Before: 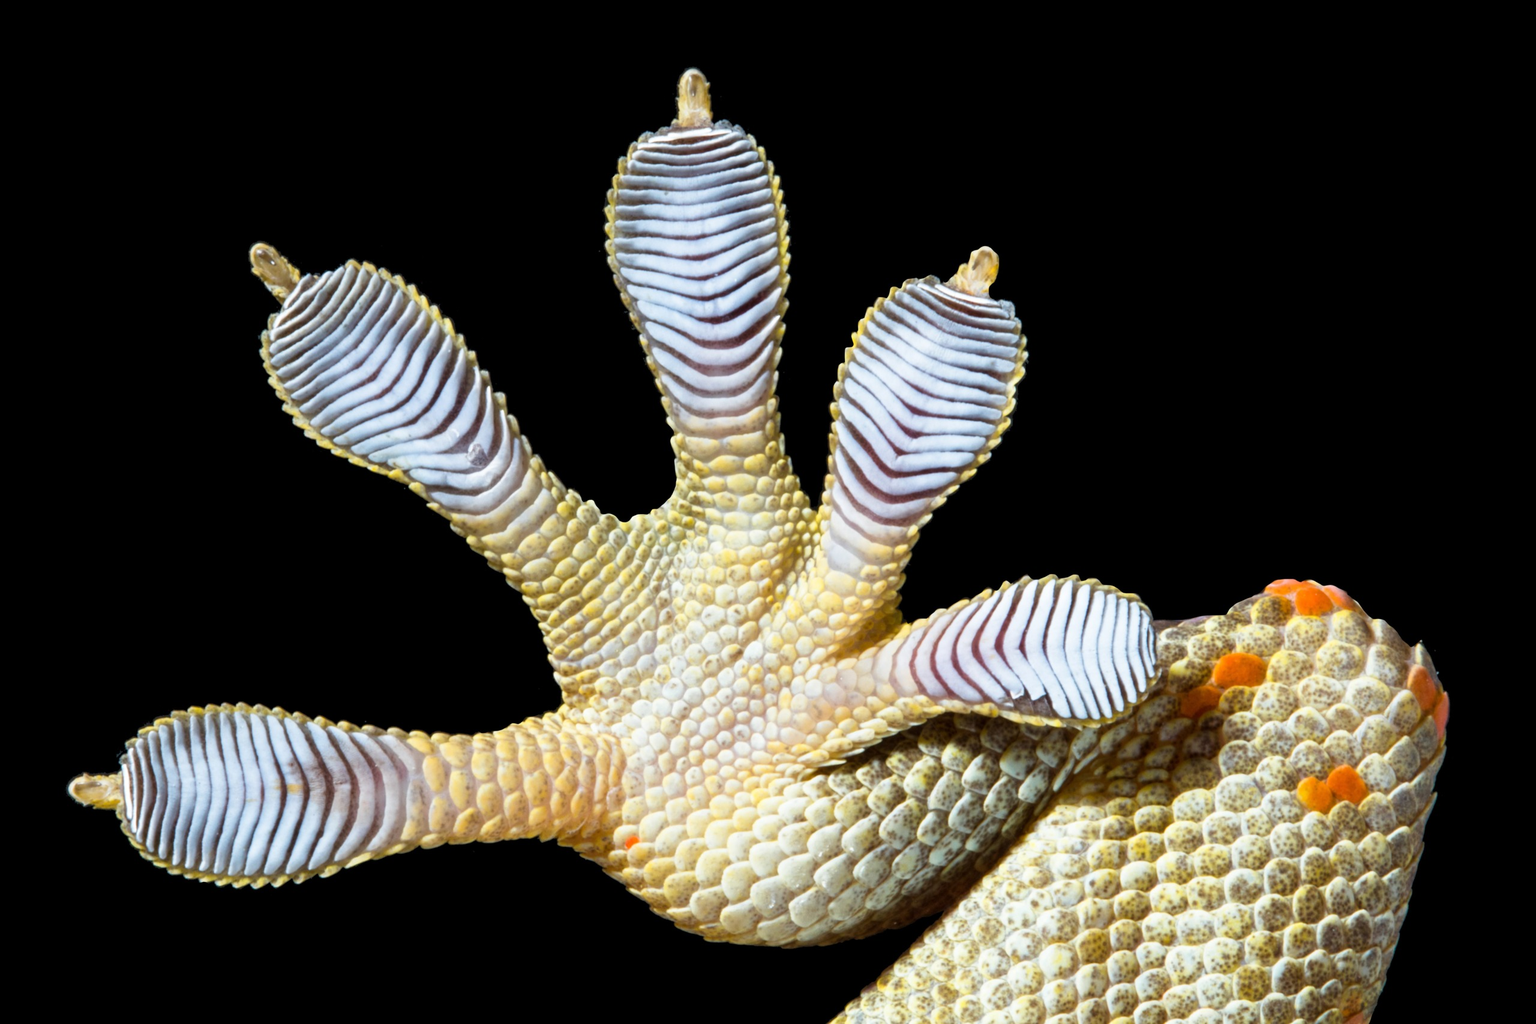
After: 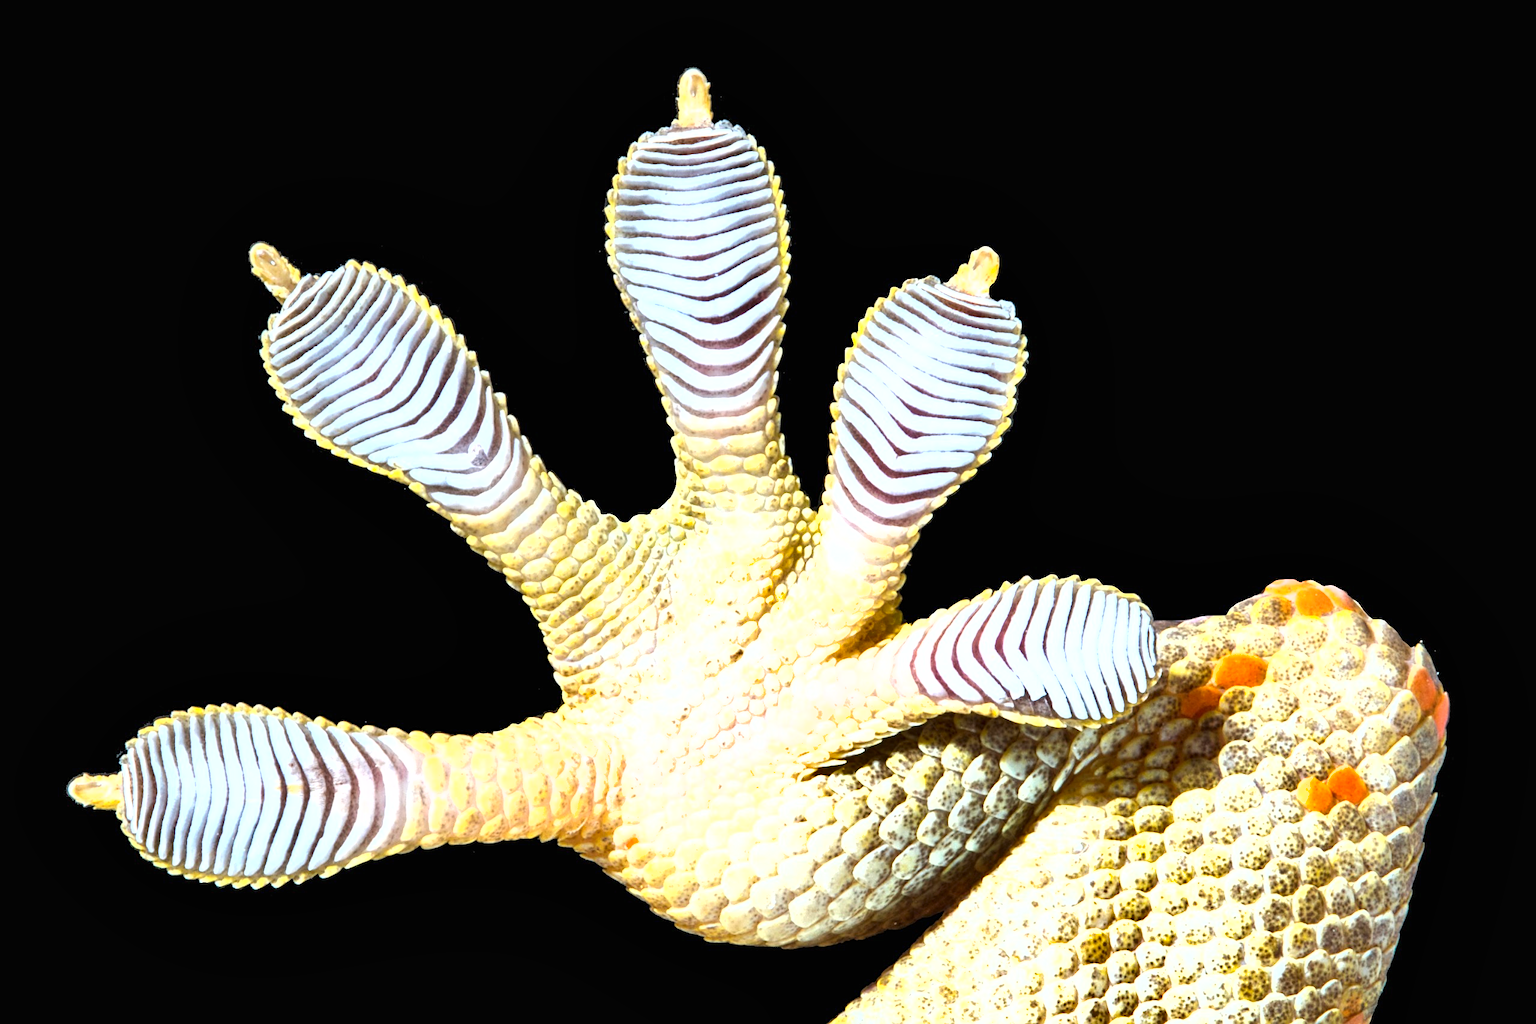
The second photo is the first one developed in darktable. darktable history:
exposure: black level correction 0, exposure 1.2 EV, compensate exposure bias true, compensate highlight preservation false
shadows and highlights: shadows 52.53, soften with gaussian
sharpen: on, module defaults
